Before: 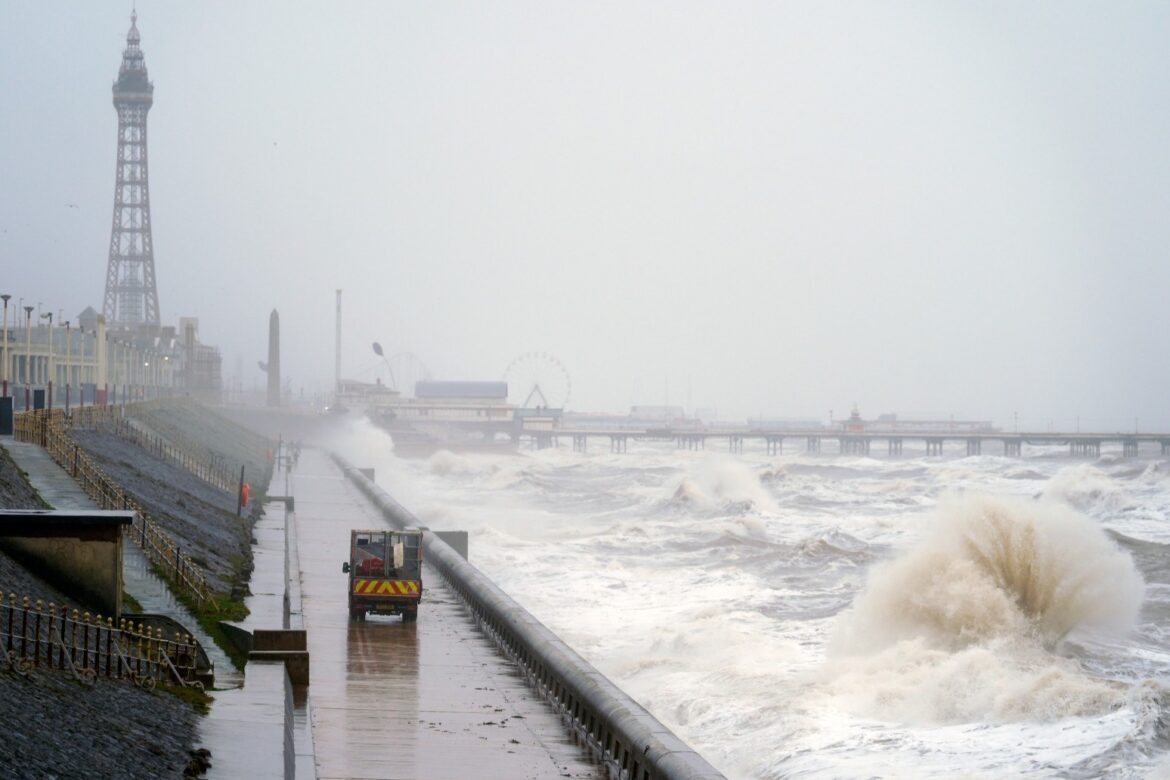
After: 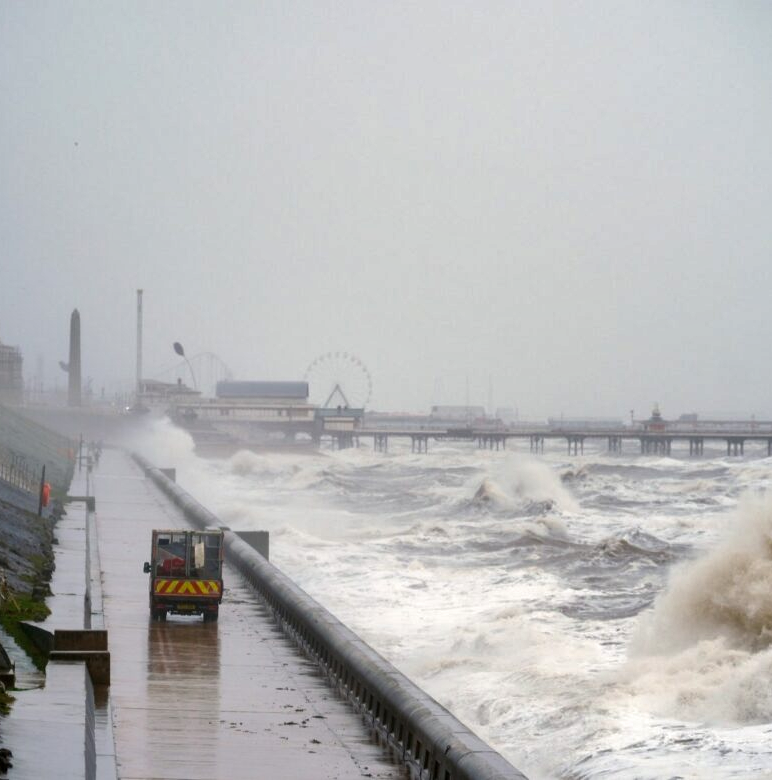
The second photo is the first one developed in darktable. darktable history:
crop: left 17.023%, right 16.955%
shadows and highlights: shadows 39.84, highlights -54.94, low approximation 0.01, soften with gaussian
